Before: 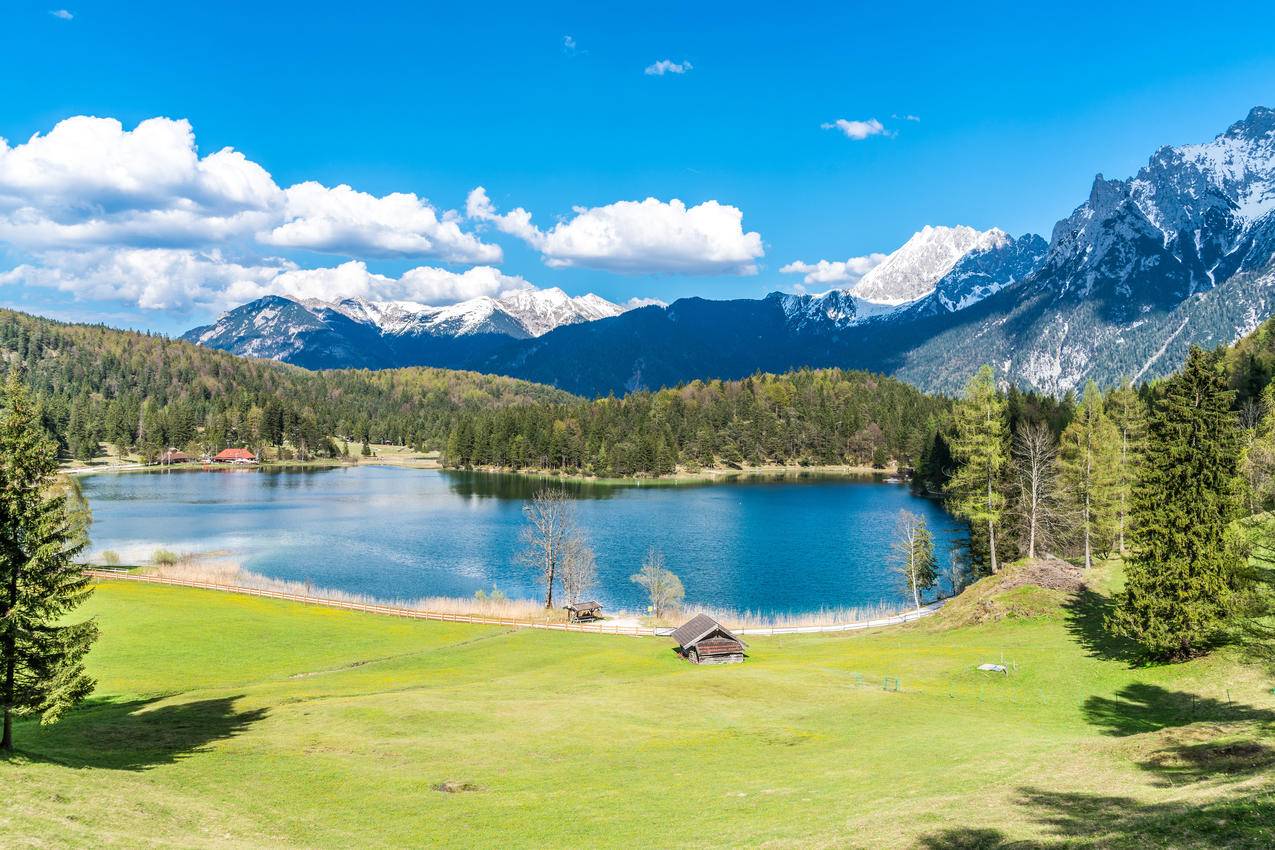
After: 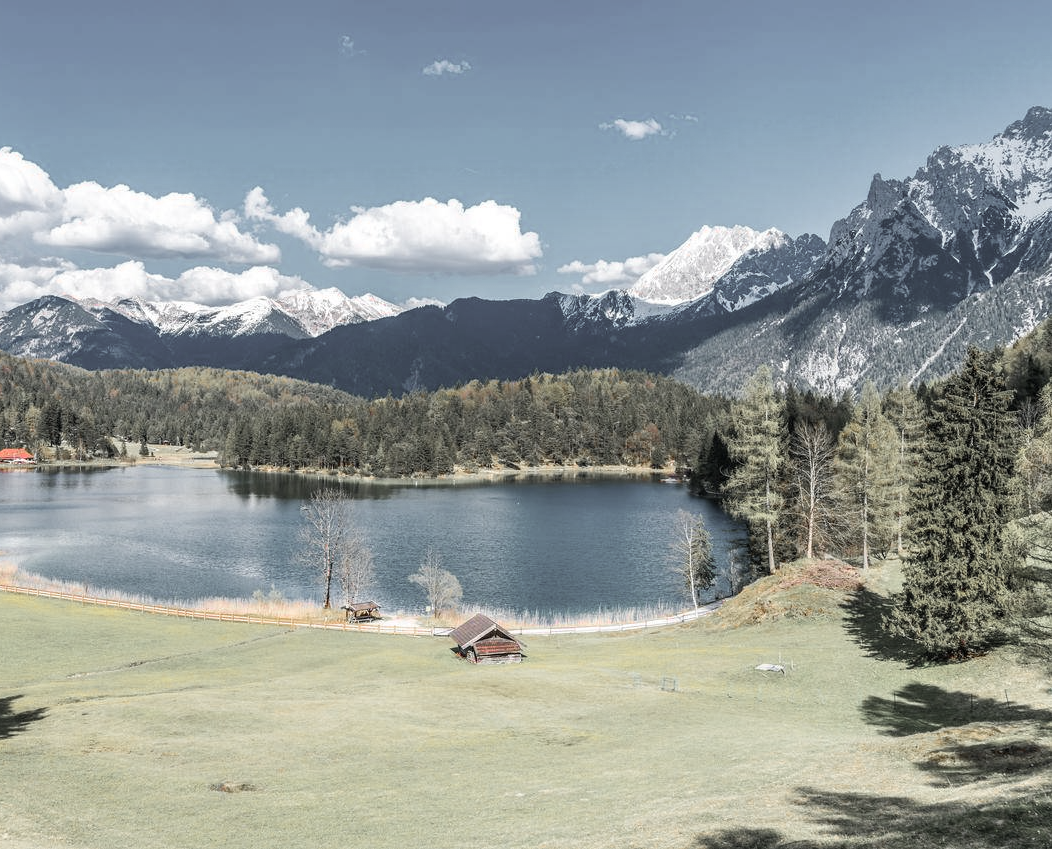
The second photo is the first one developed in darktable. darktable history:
crop: left 17.444%, bottom 0.023%
color zones: curves: ch1 [(0, 0.638) (0.193, 0.442) (0.286, 0.15) (0.429, 0.14) (0.571, 0.142) (0.714, 0.154) (0.857, 0.175) (1, 0.638)]
